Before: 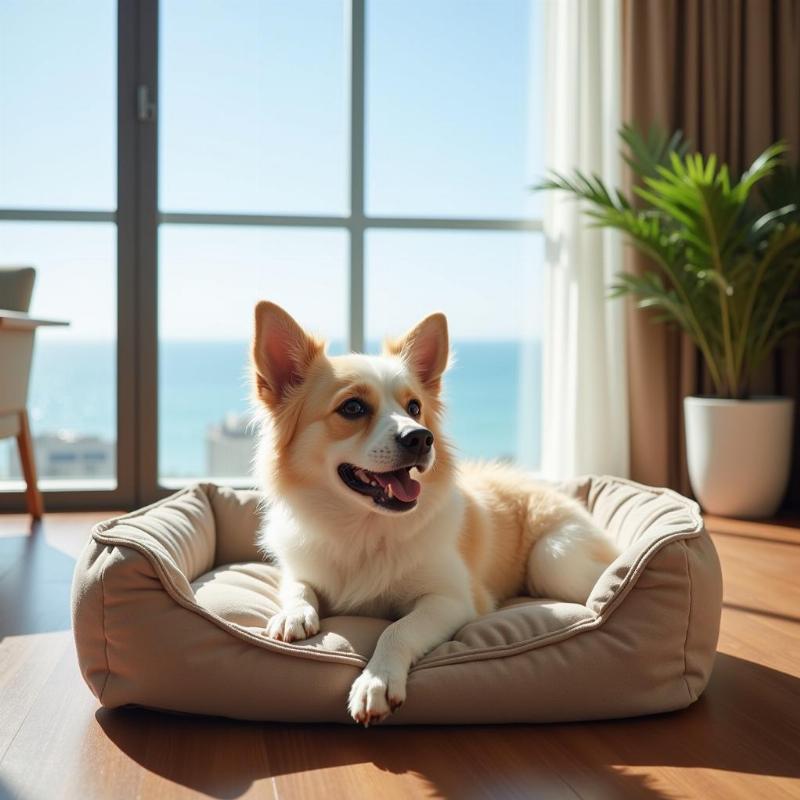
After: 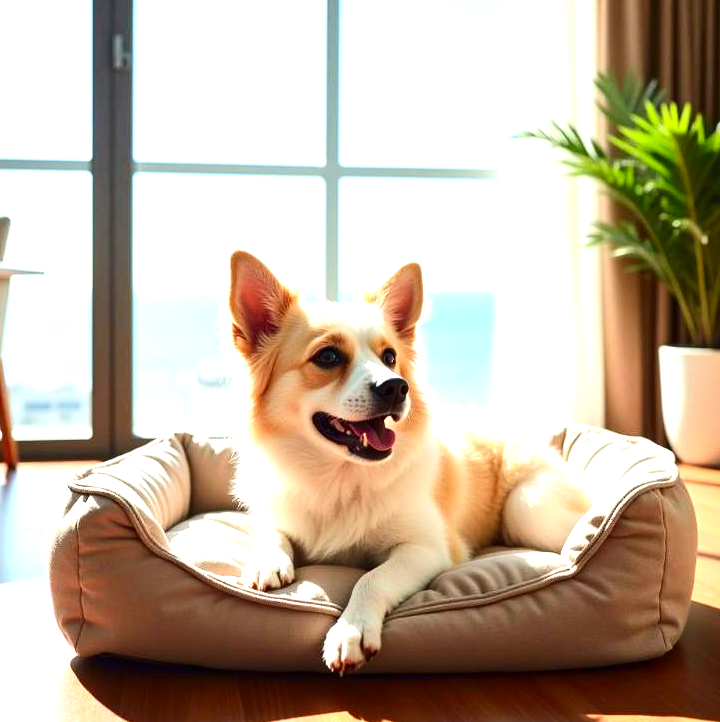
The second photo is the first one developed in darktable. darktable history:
local contrast: mode bilateral grid, contrast 9, coarseness 25, detail 115%, midtone range 0.2
crop: left 3.21%, top 6.4%, right 6.769%, bottom 3.241%
exposure: black level correction 0, exposure 1.183 EV, compensate highlight preservation false
contrast brightness saturation: contrast 0.209, brightness -0.112, saturation 0.212
